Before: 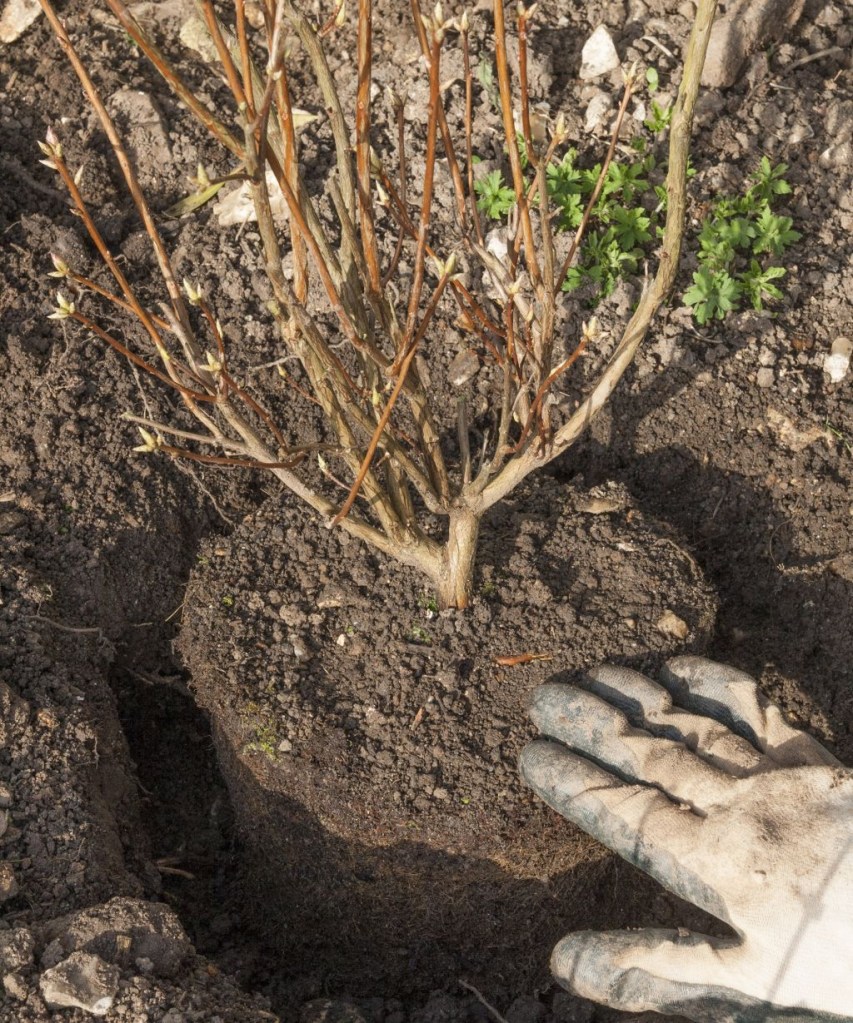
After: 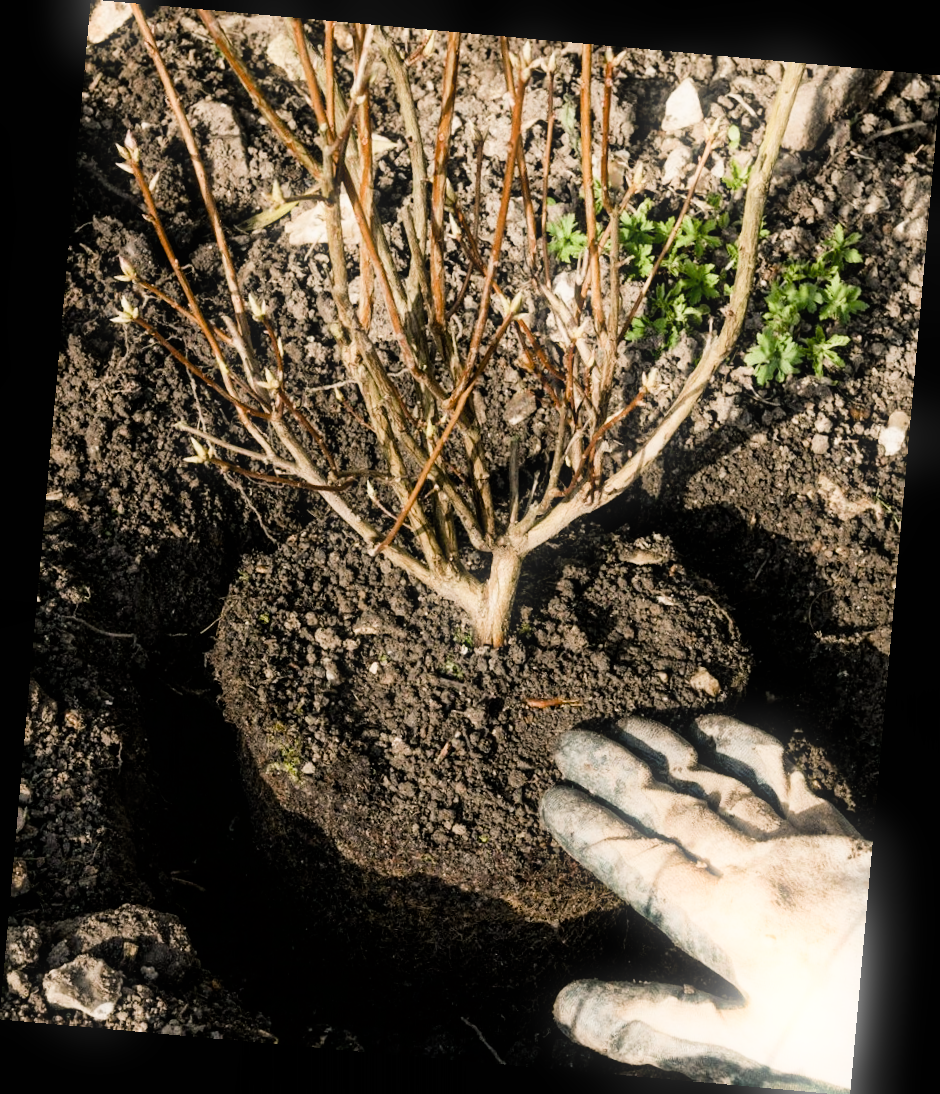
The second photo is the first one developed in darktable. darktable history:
filmic rgb: black relative exposure -5 EV, hardness 2.88, contrast 1.3, highlights saturation mix -30%
color balance rgb: shadows lift › chroma 2.79%, shadows lift › hue 190.66°, power › hue 171.85°, highlights gain › chroma 2.16%, highlights gain › hue 75.26°, global offset › luminance -0.51%, perceptual saturation grading › highlights -33.8%, perceptual saturation grading › mid-tones 14.98%, perceptual saturation grading › shadows 48.43%, perceptual brilliance grading › highlights 15.68%, perceptual brilliance grading › mid-tones 6.62%, perceptual brilliance grading › shadows -14.98%, global vibrance 11.32%, contrast 5.05%
rotate and perspective: rotation 5.12°, automatic cropping off
bloom: size 5%, threshold 95%, strength 15%
